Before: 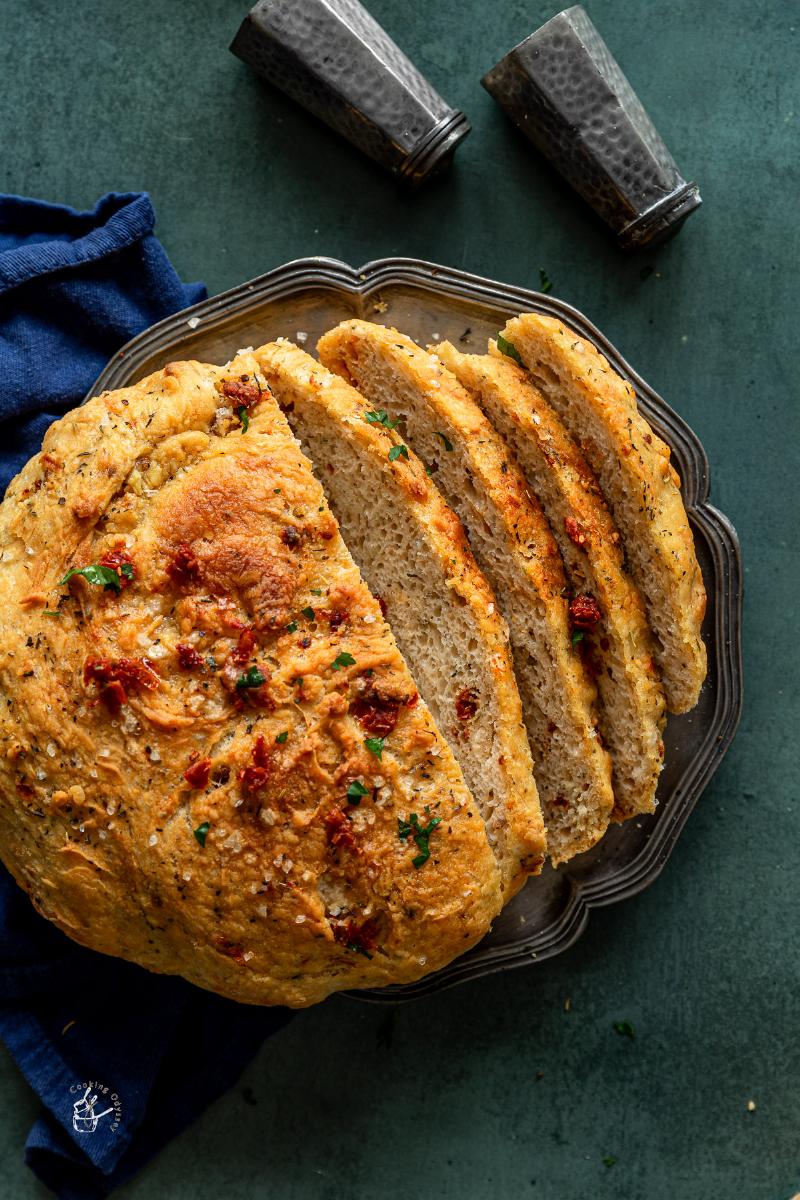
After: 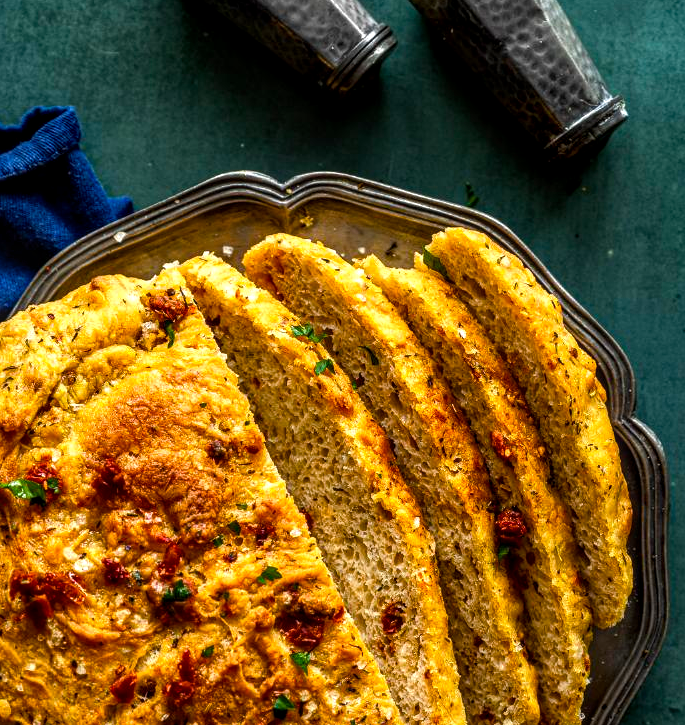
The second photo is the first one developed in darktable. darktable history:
color balance rgb: linear chroma grading › global chroma 16.62%, perceptual saturation grading › highlights -8.63%, perceptual saturation grading › mid-tones 18.66%, perceptual saturation grading › shadows 28.49%, perceptual brilliance grading › highlights 14.22%, perceptual brilliance grading › shadows -18.96%, global vibrance 27.71%
local contrast: on, module defaults
crop and rotate: left 9.345%, top 7.22%, right 4.982%, bottom 32.331%
